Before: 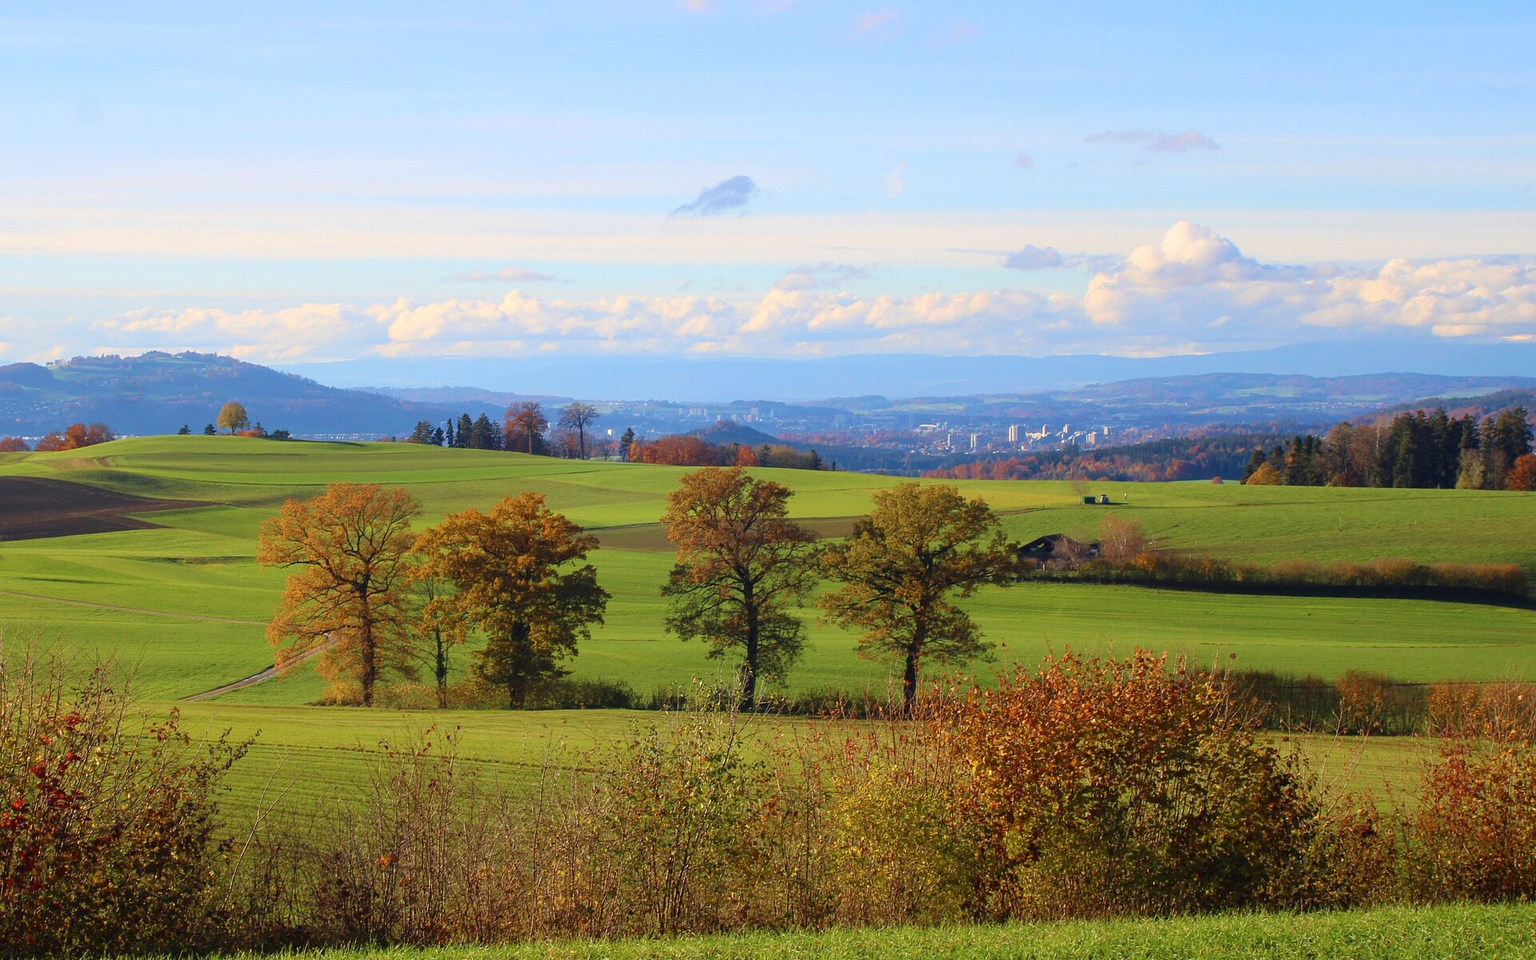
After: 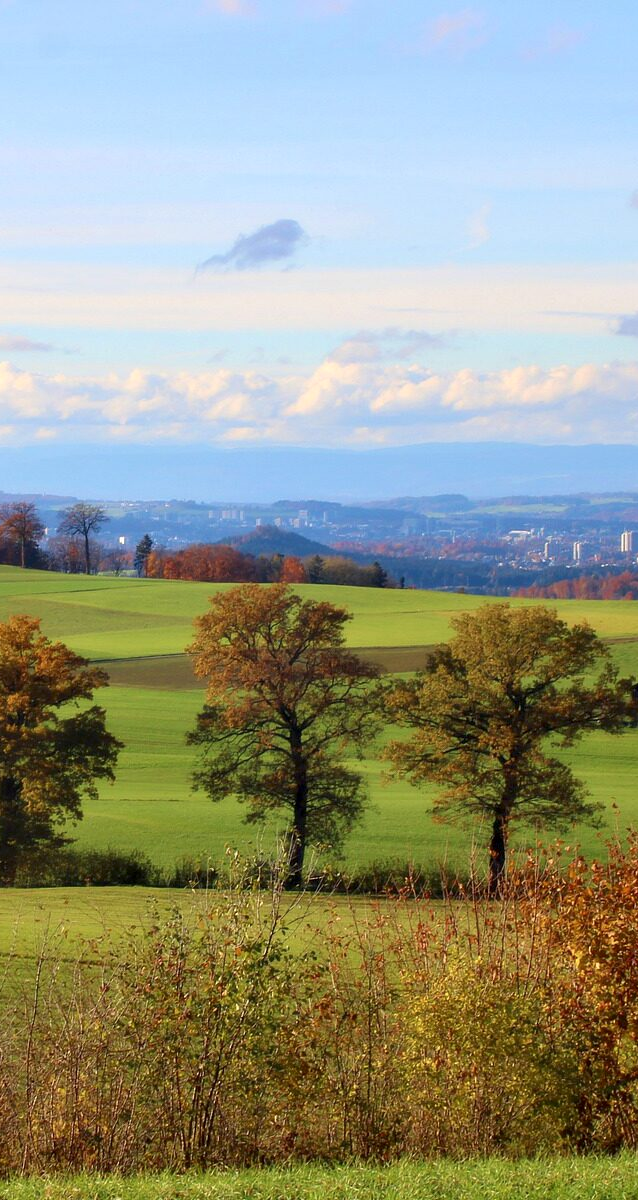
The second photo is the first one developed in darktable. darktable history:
crop: left 33.36%, right 33.36%
contrast equalizer: y [[0.514, 0.573, 0.581, 0.508, 0.5, 0.5], [0.5 ×6], [0.5 ×6], [0 ×6], [0 ×6]], mix 0.79
